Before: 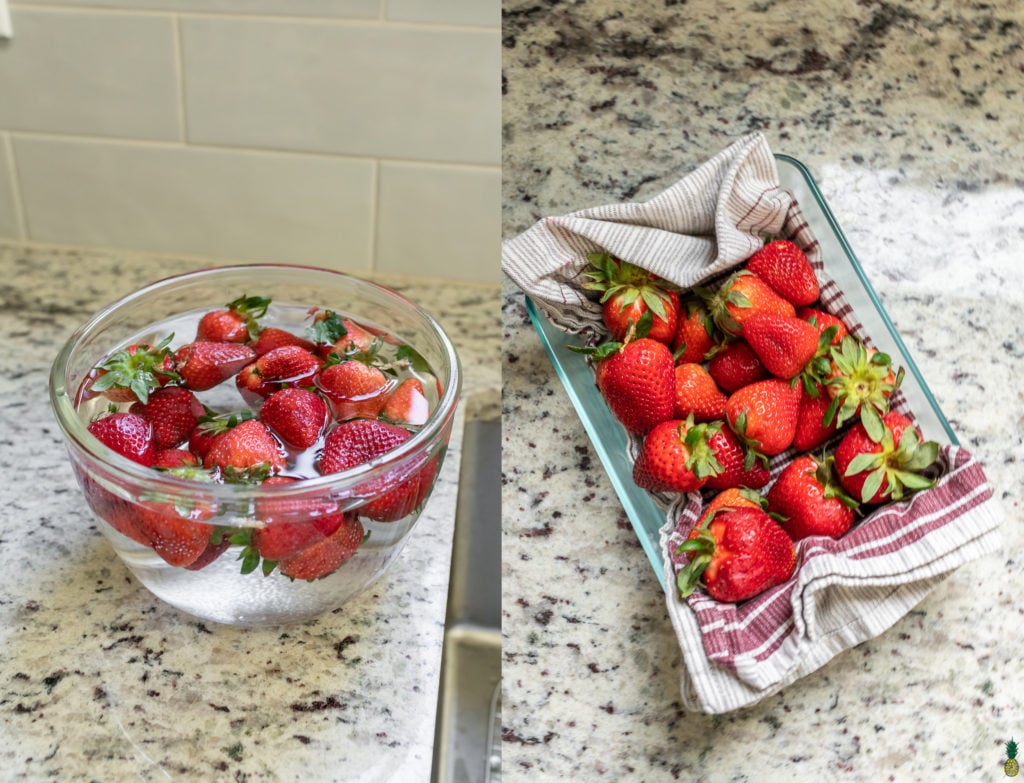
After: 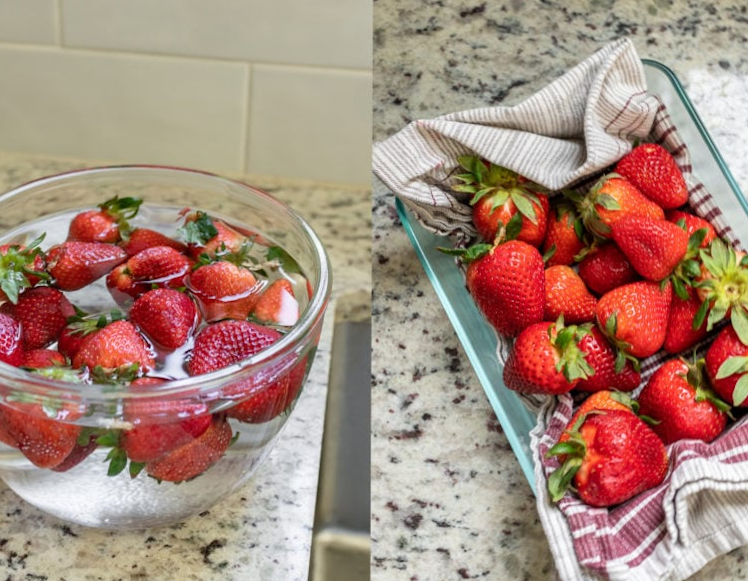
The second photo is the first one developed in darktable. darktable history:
rotate and perspective: rotation 0.226°, lens shift (vertical) -0.042, crop left 0.023, crop right 0.982, crop top 0.006, crop bottom 0.994
crop and rotate: left 11.831%, top 11.346%, right 13.429%, bottom 13.899%
